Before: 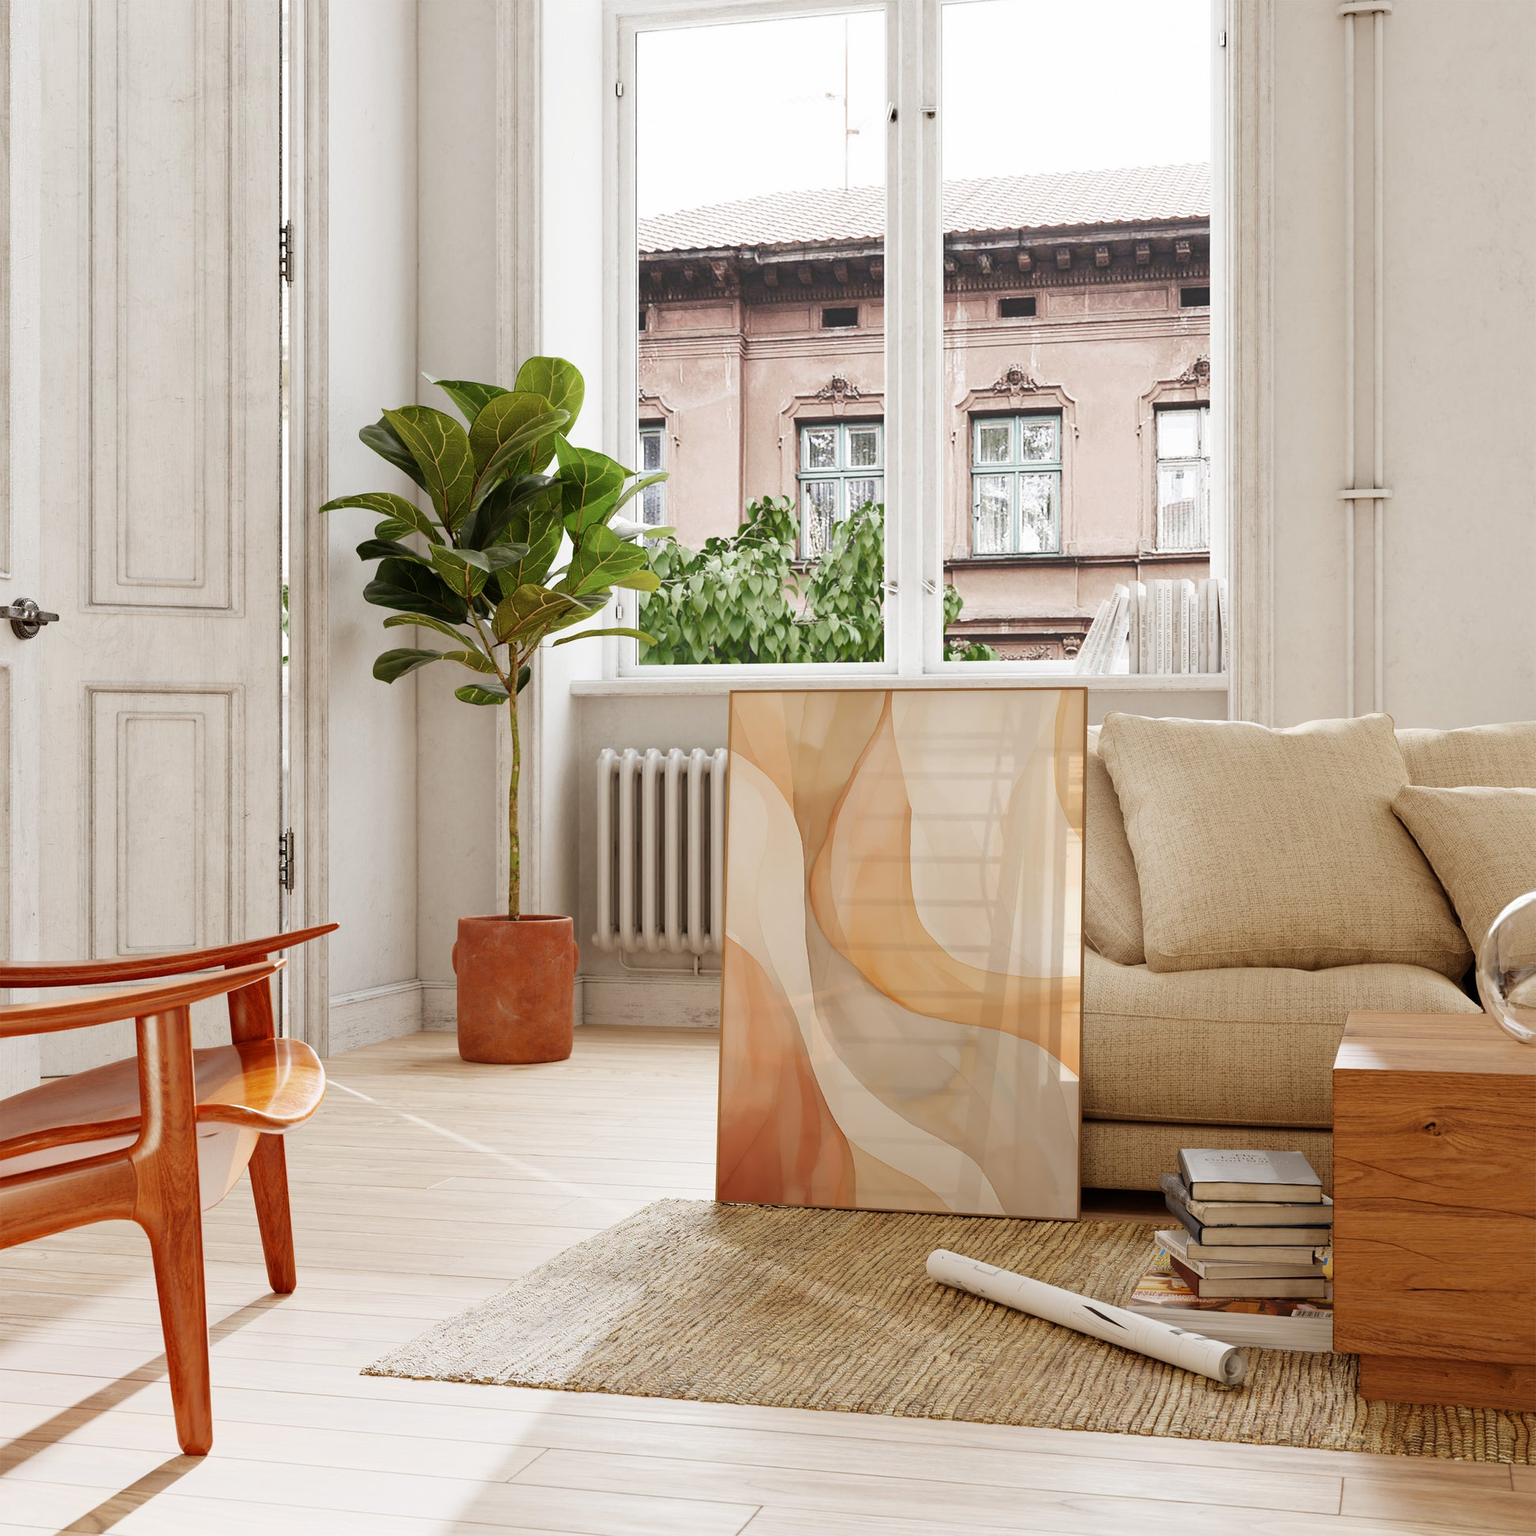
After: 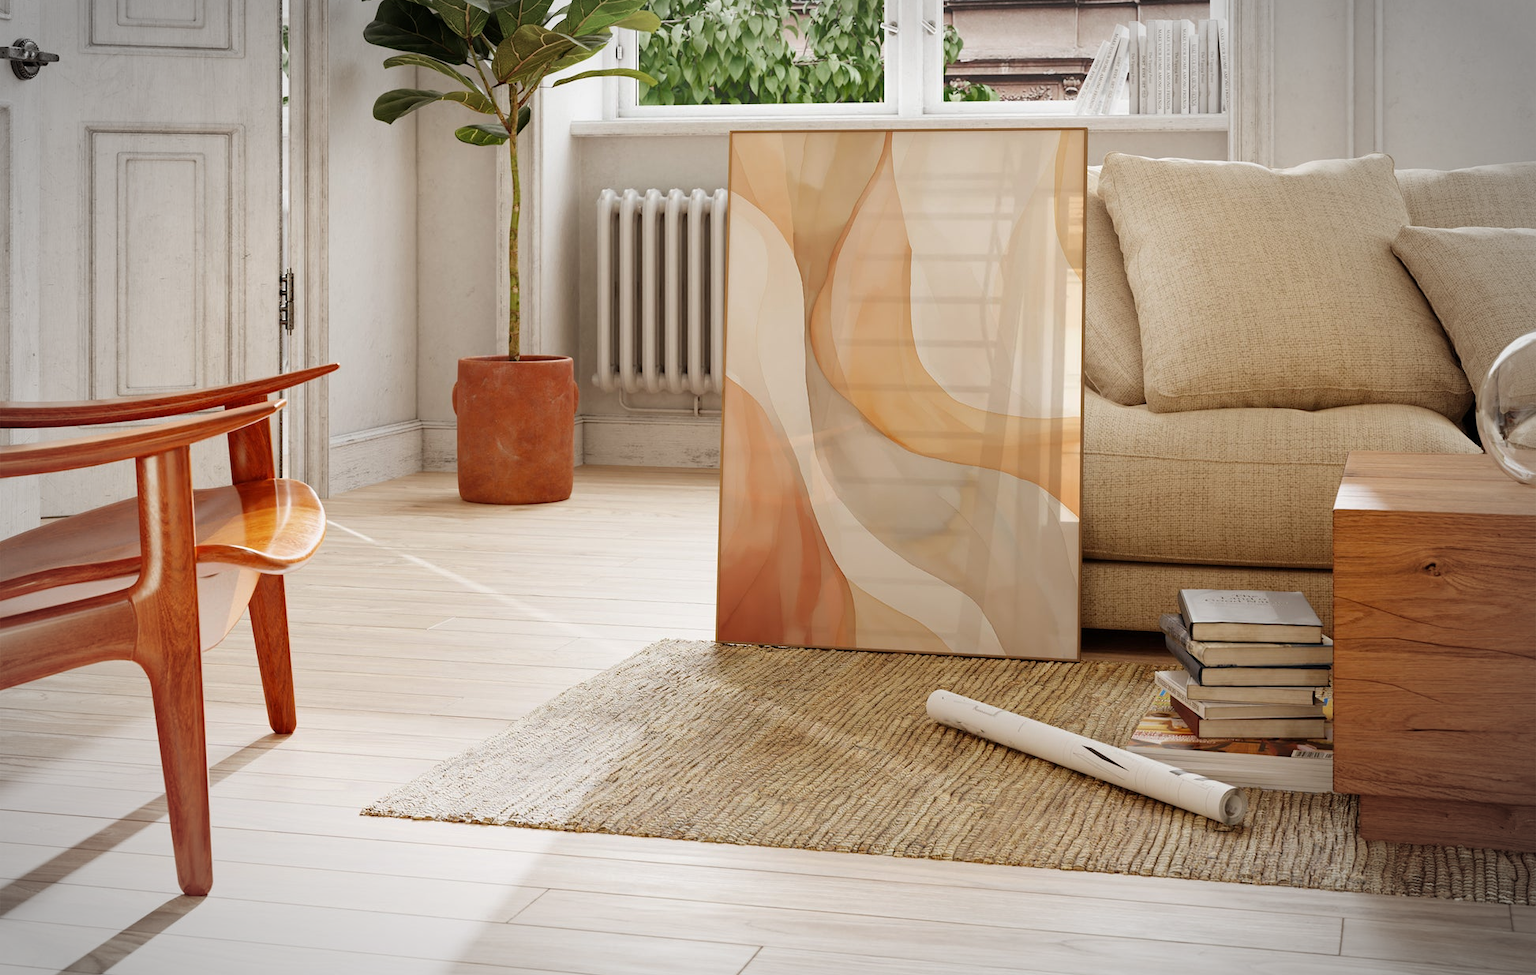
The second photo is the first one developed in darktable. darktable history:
vignetting: fall-off start 79.43%, saturation -0.649, width/height ratio 1.327, unbound false
crop and rotate: top 36.435%
